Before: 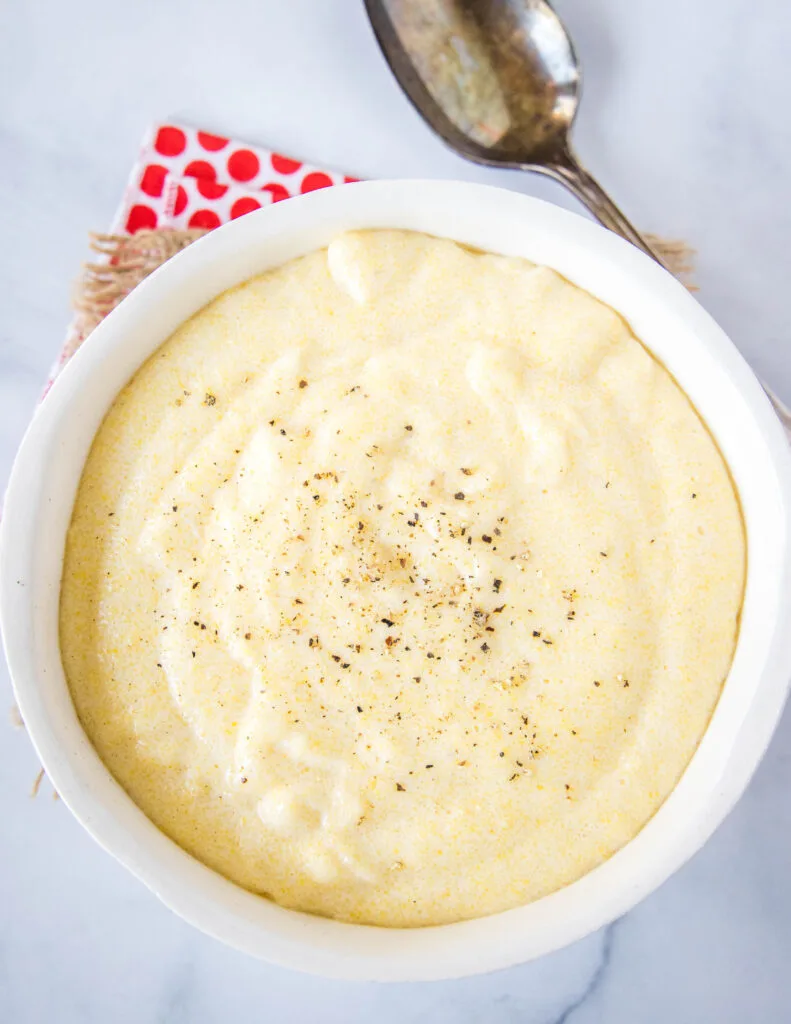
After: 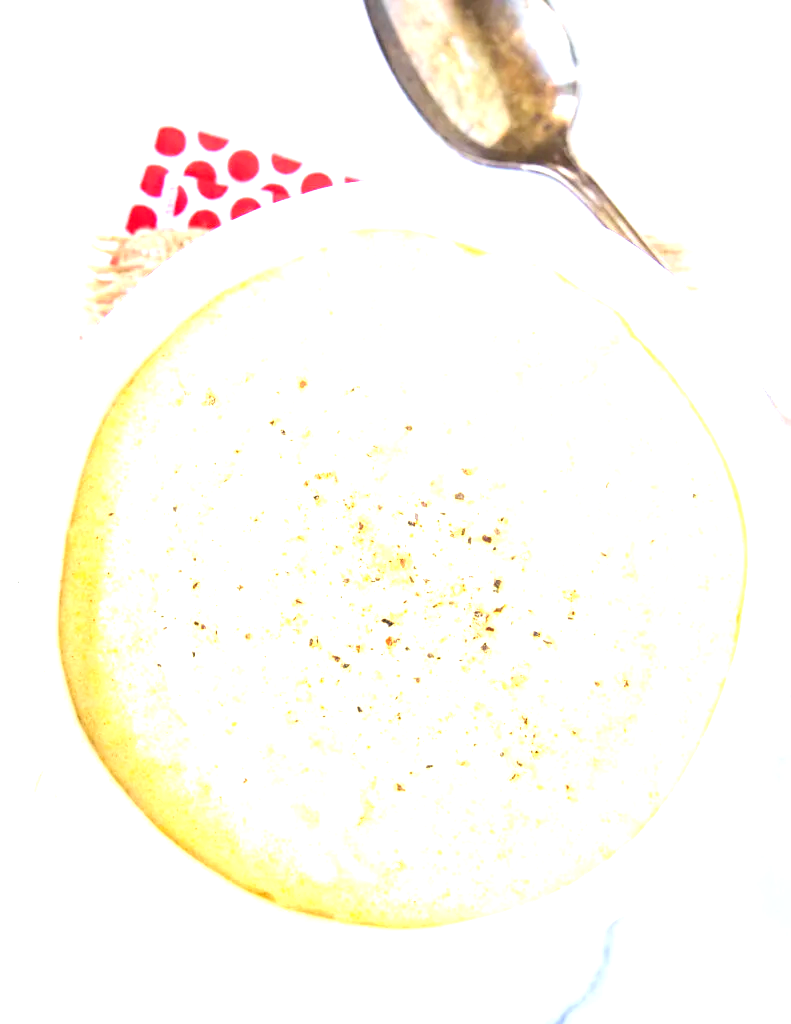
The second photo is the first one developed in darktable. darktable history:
tone equalizer: edges refinement/feathering 500, mask exposure compensation -1.57 EV, preserve details no
exposure: black level correction 0, exposure 1.343 EV, compensate highlight preservation false
levels: levels [0, 0.478, 1]
